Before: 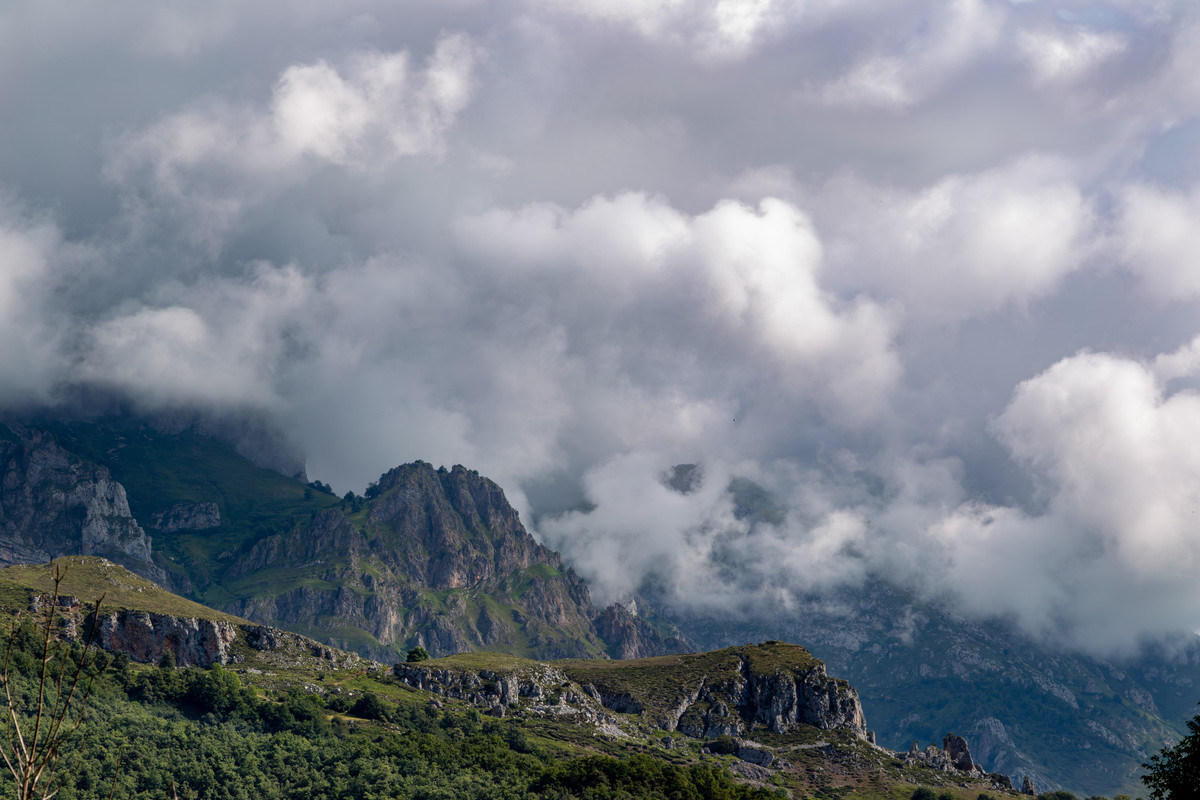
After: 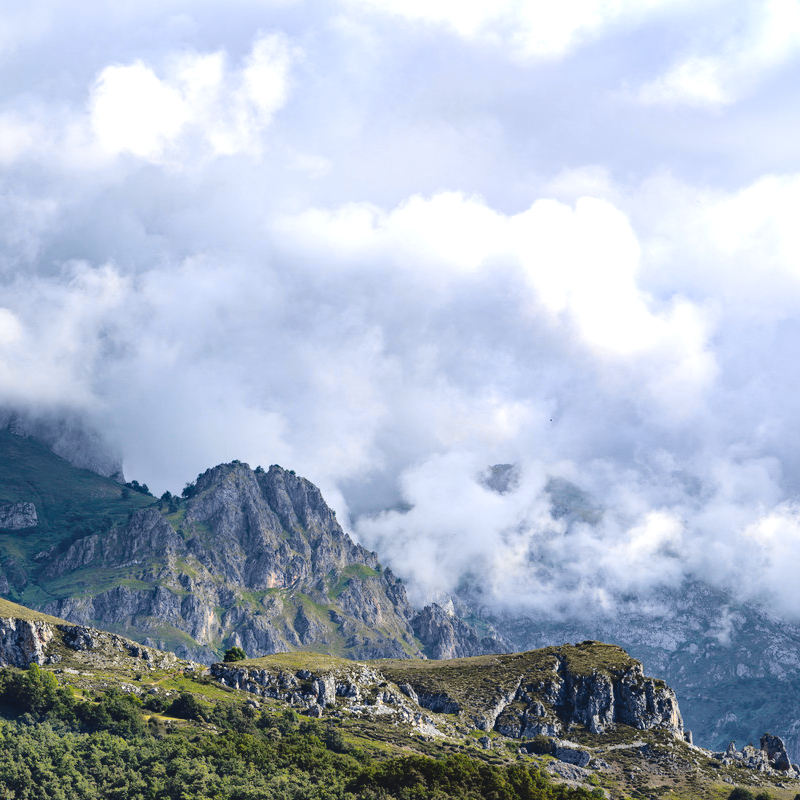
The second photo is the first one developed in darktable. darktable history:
haze removal: compatibility mode true, adaptive false
crop and rotate: left 15.318%, right 17.939%
color zones: curves: ch0 [(0, 0.558) (0.143, 0.548) (0.286, 0.447) (0.429, 0.259) (0.571, 0.5) (0.714, 0.5) (0.857, 0.593) (1, 0.558)]; ch1 [(0, 0.543) (0.01, 0.544) (0.12, 0.492) (0.248, 0.458) (0.5, 0.534) (0.748, 0.5) (0.99, 0.469) (1, 0.543)]; ch2 [(0, 0.507) (0.143, 0.522) (0.286, 0.505) (0.429, 0.5) (0.571, 0.5) (0.714, 0.5) (0.857, 0.5) (1, 0.507)]
tone curve: curves: ch0 [(0, 0.01) (0.097, 0.07) (0.204, 0.173) (0.447, 0.517) (0.539, 0.624) (0.733, 0.791) (0.879, 0.898) (1, 0.98)]; ch1 [(0, 0) (0.393, 0.415) (0.447, 0.448) (0.485, 0.494) (0.523, 0.509) (0.545, 0.544) (0.574, 0.578) (0.648, 0.674) (1, 1)]; ch2 [(0, 0) (0.369, 0.388) (0.449, 0.431) (0.499, 0.5) (0.521, 0.517) (0.53, 0.54) (0.564, 0.569) (0.674, 0.735) (1, 1)], color space Lab, independent channels, preserve colors none
exposure: black level correction -0.005, exposure 1 EV, compensate highlight preservation false
